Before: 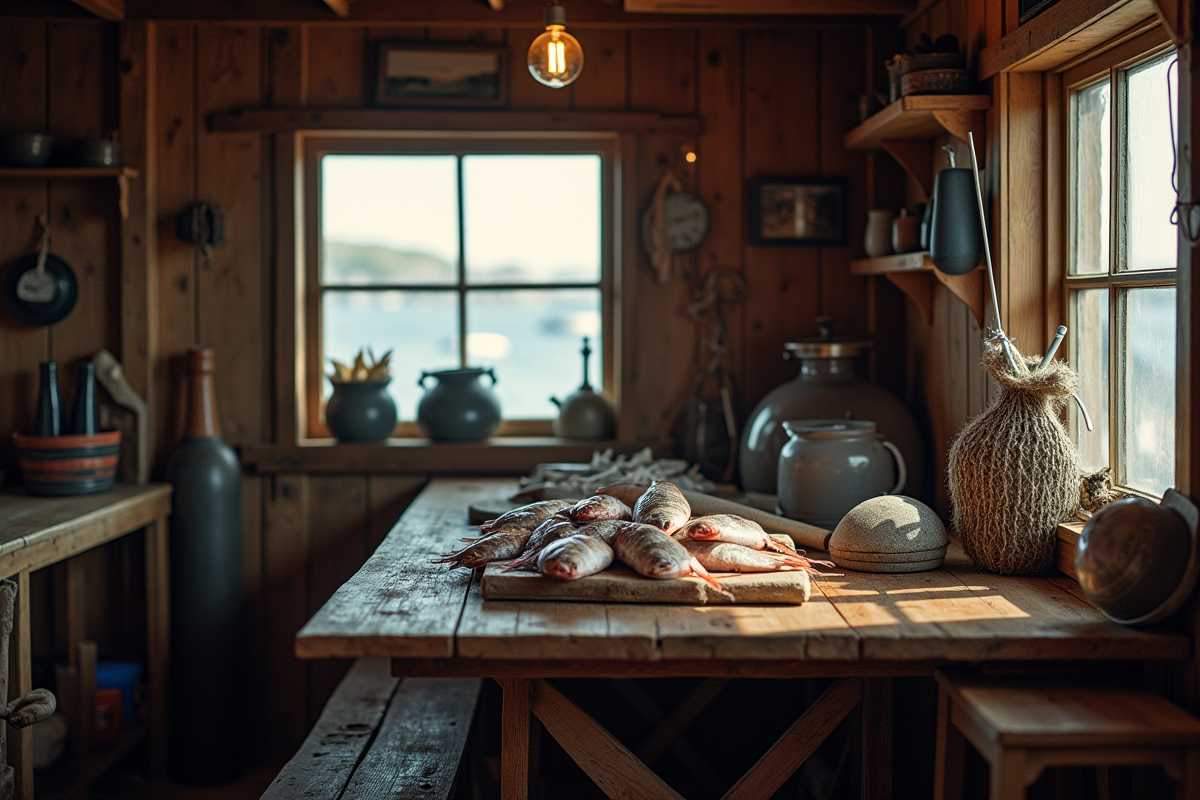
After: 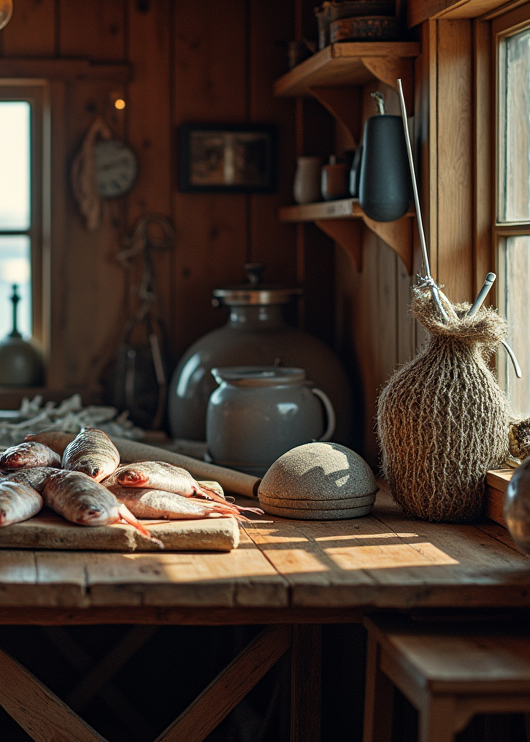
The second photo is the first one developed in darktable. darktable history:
exposure: compensate highlight preservation false
crop: left 47.628%, top 6.643%, right 7.874%
